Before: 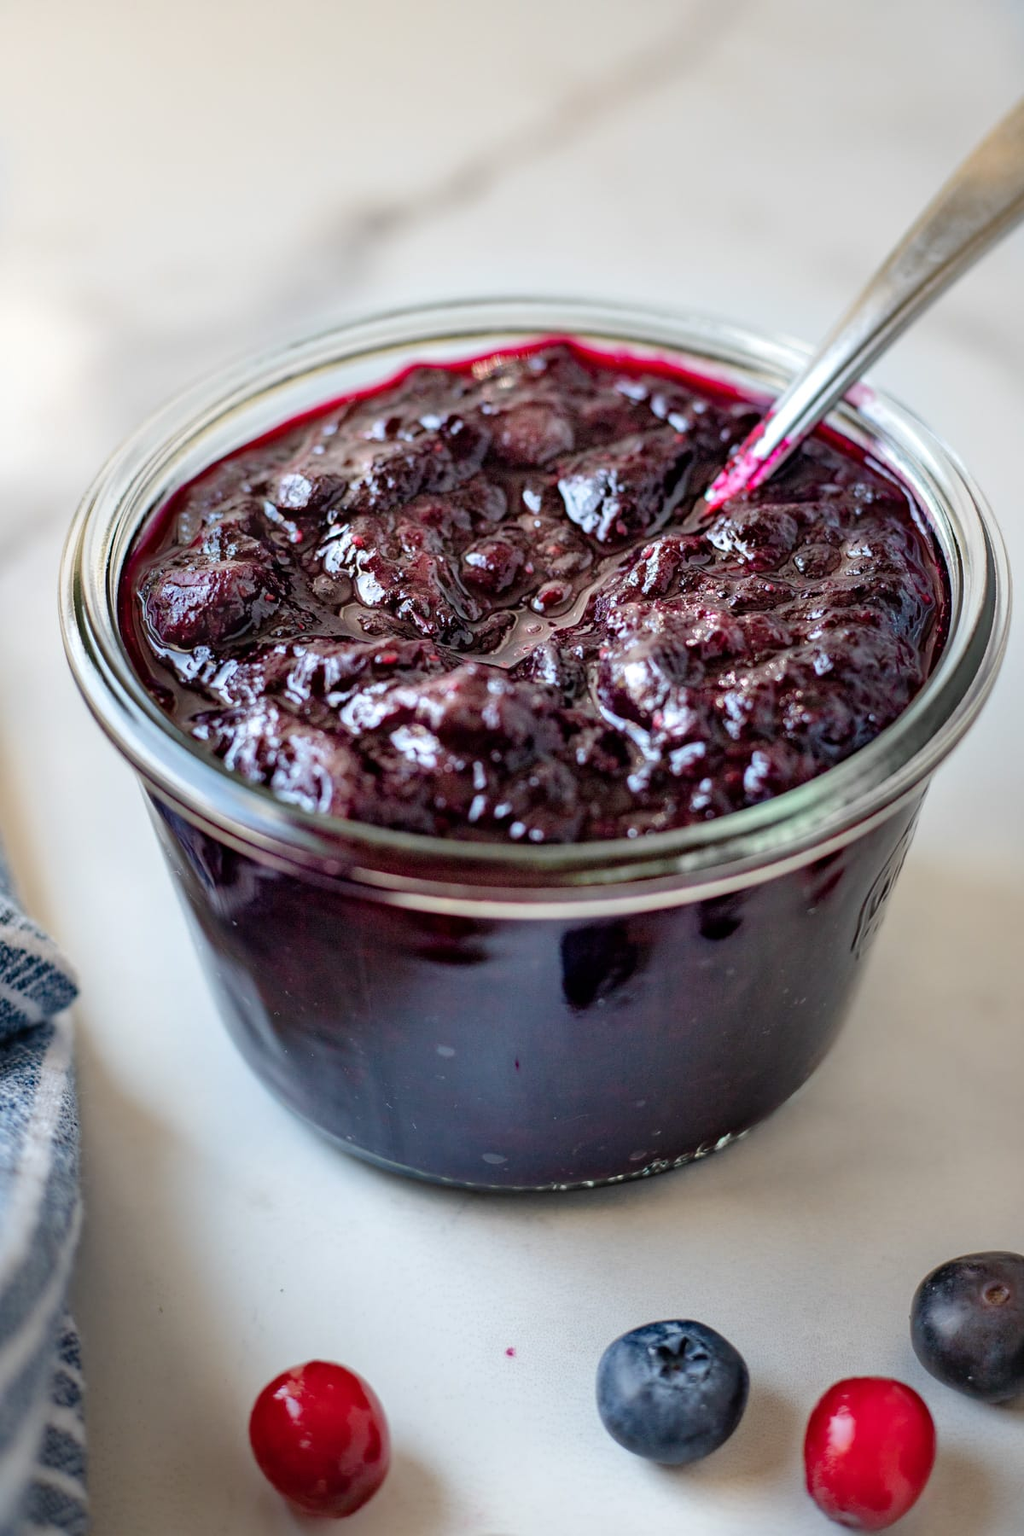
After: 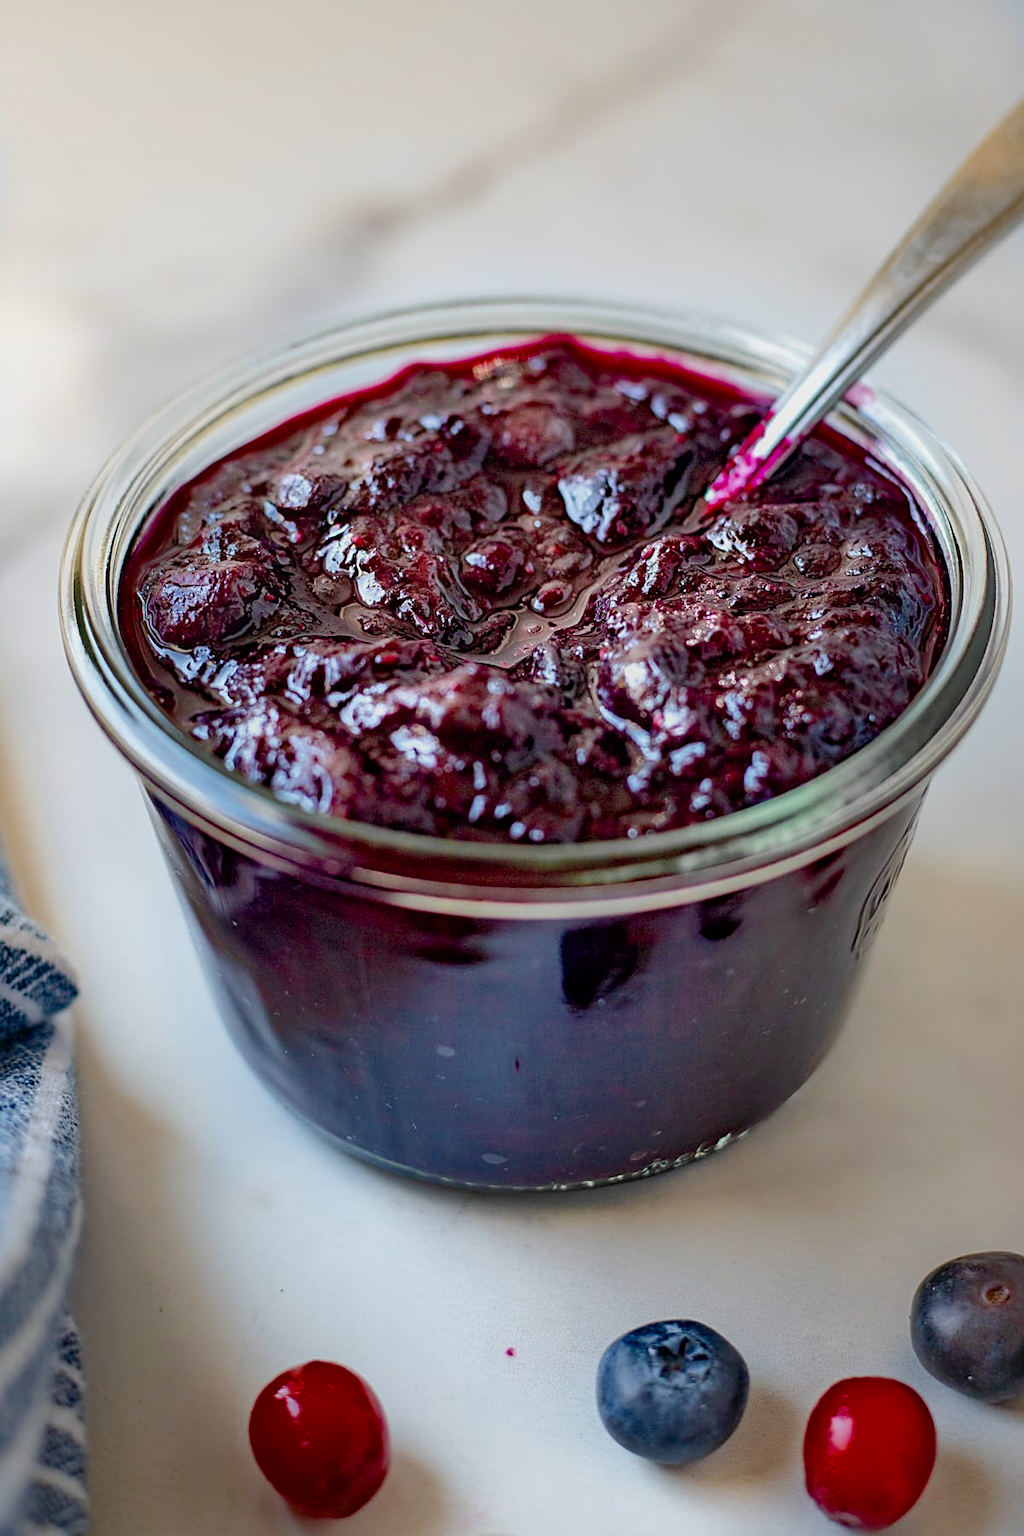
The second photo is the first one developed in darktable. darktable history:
sharpen: on, module defaults
tone equalizer: -8 EV 0.225 EV, -7 EV 0.381 EV, -6 EV 0.404 EV, -5 EV 0.289 EV, -3 EV -0.248 EV, -2 EV -0.439 EV, -1 EV -0.393 EV, +0 EV -0.229 EV, mask exposure compensation -0.485 EV
color balance rgb: perceptual saturation grading › global saturation 29.455%, perceptual brilliance grading › mid-tones 10.552%, perceptual brilliance grading › shadows 15.131%, saturation formula JzAzBz (2021)
